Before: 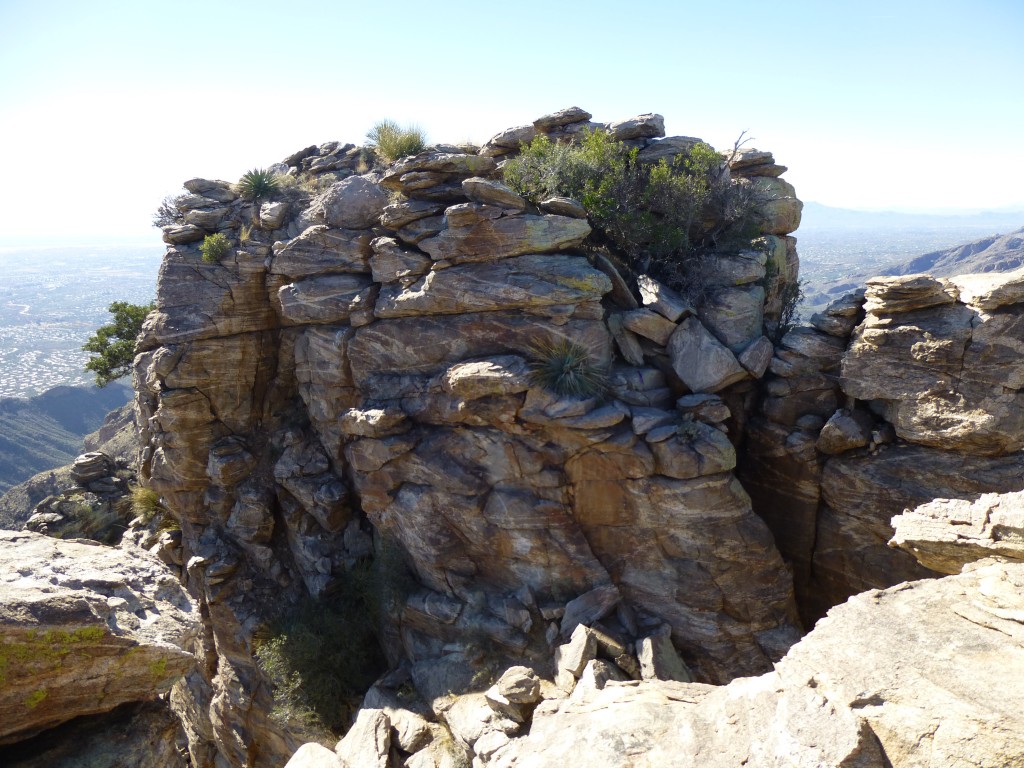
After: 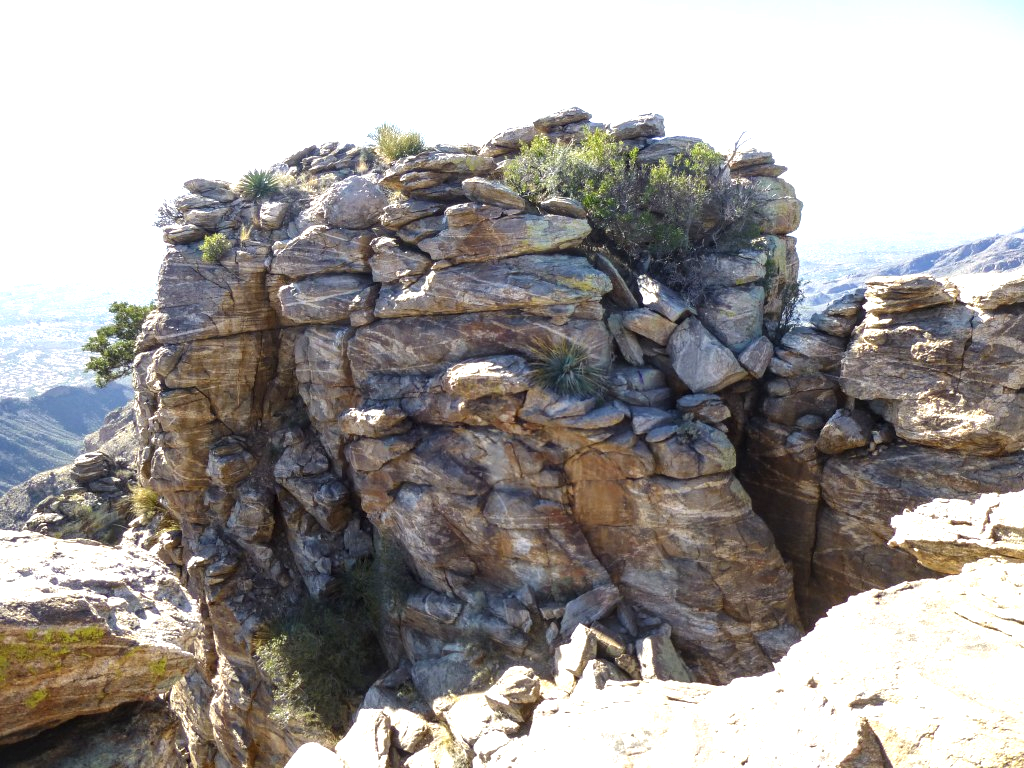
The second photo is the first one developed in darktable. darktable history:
local contrast: on, module defaults
exposure: exposure 0.779 EV, compensate highlight preservation false
